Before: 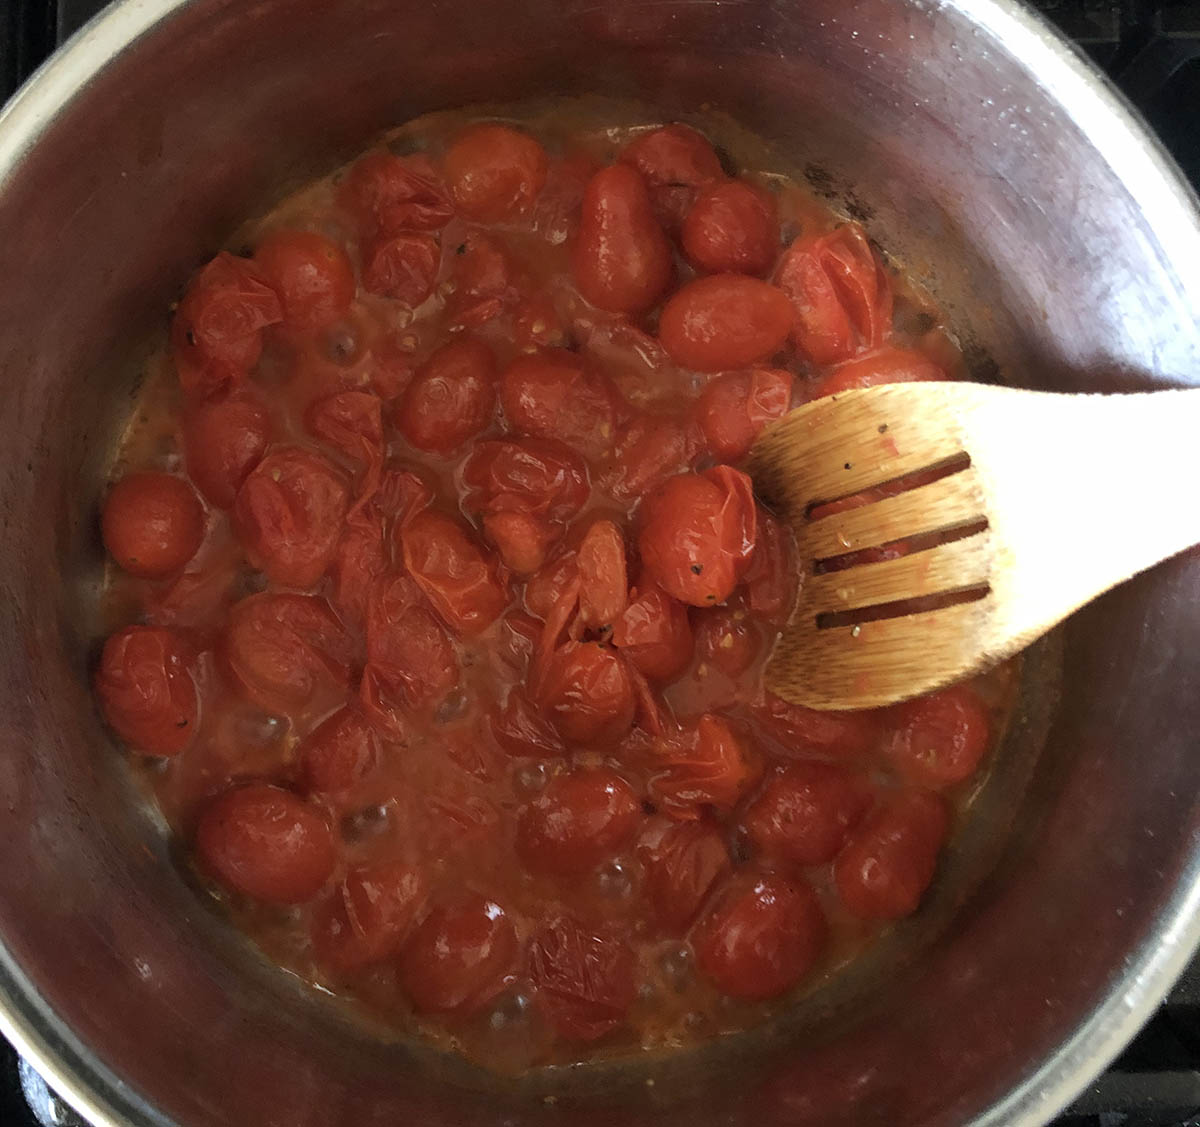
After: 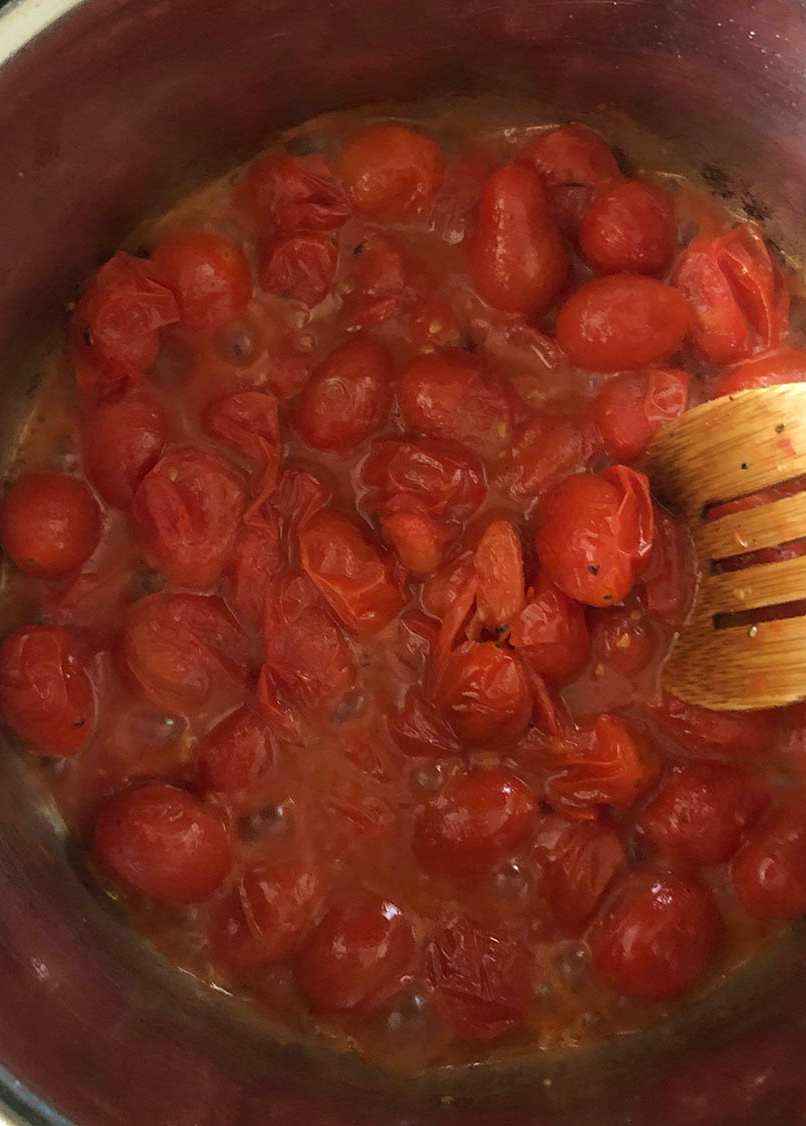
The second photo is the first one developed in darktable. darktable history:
crop and rotate: left 8.613%, right 24.204%
velvia: on, module defaults
